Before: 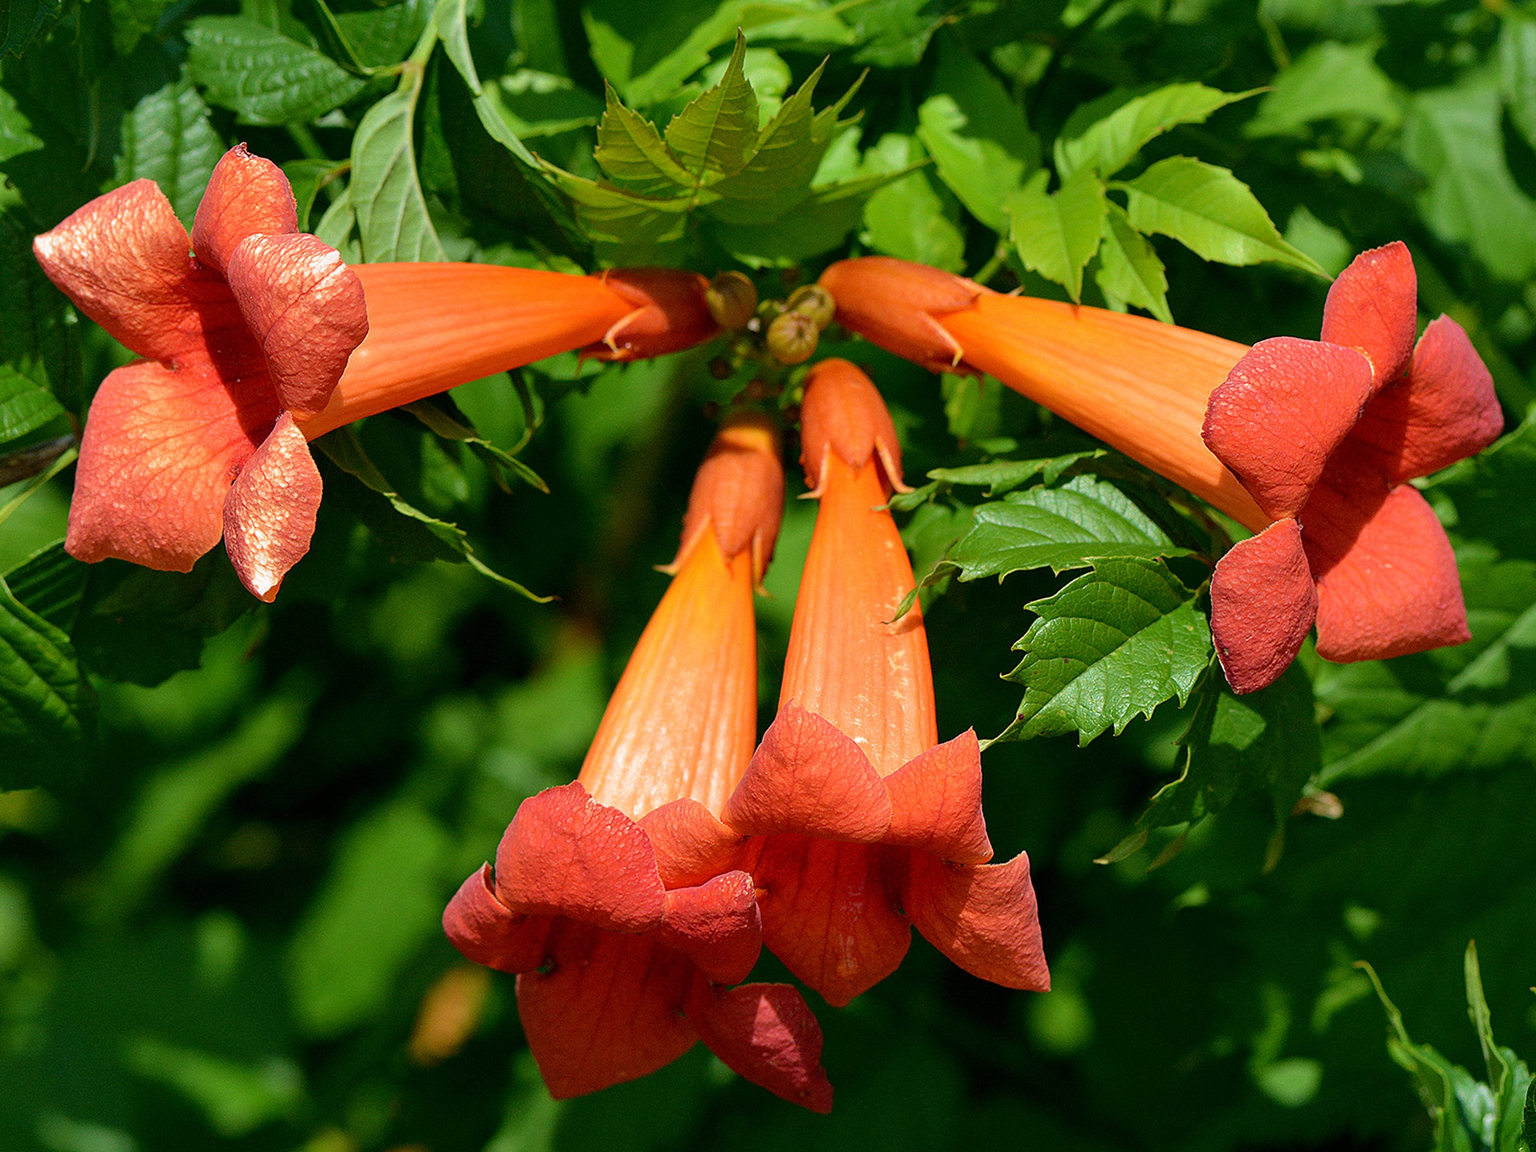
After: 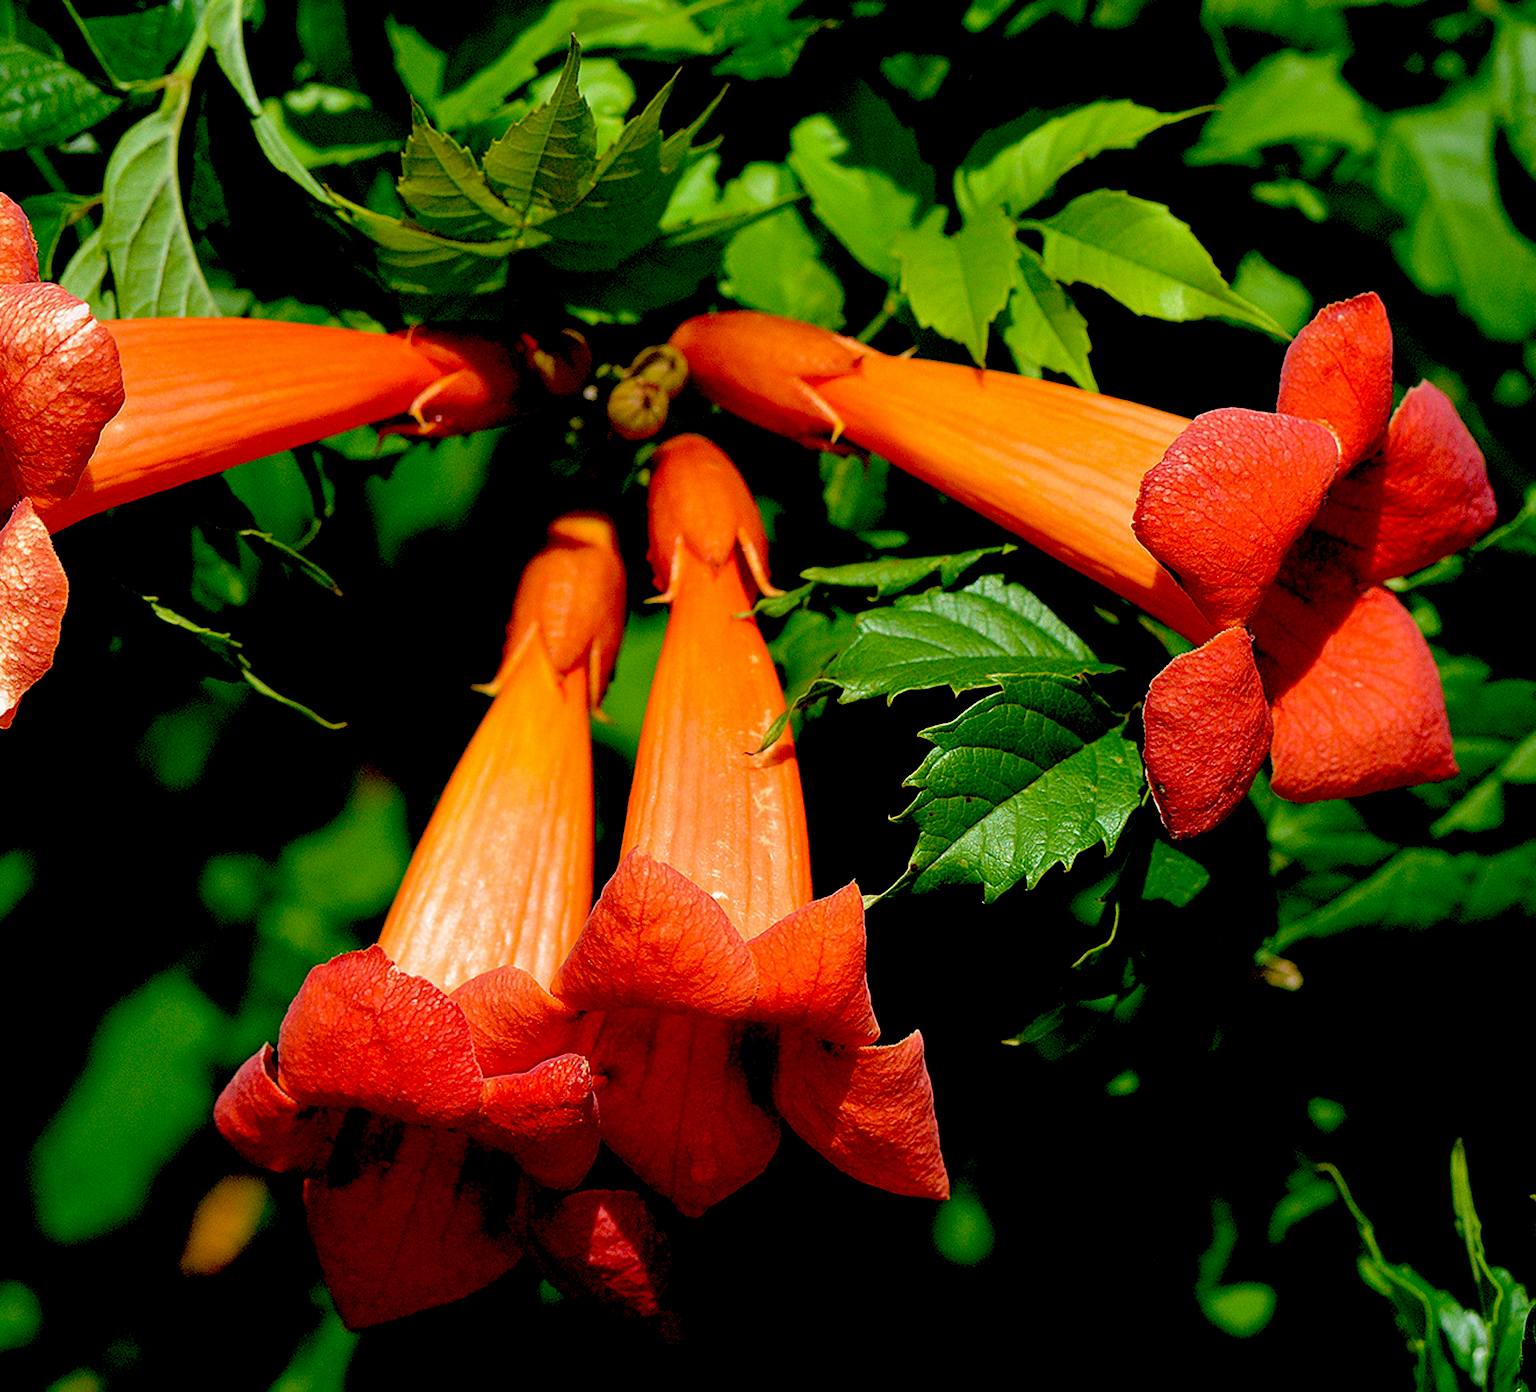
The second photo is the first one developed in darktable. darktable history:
exposure: black level correction 0.058, compensate highlight preservation false
crop: left 17.311%, bottom 0.021%
